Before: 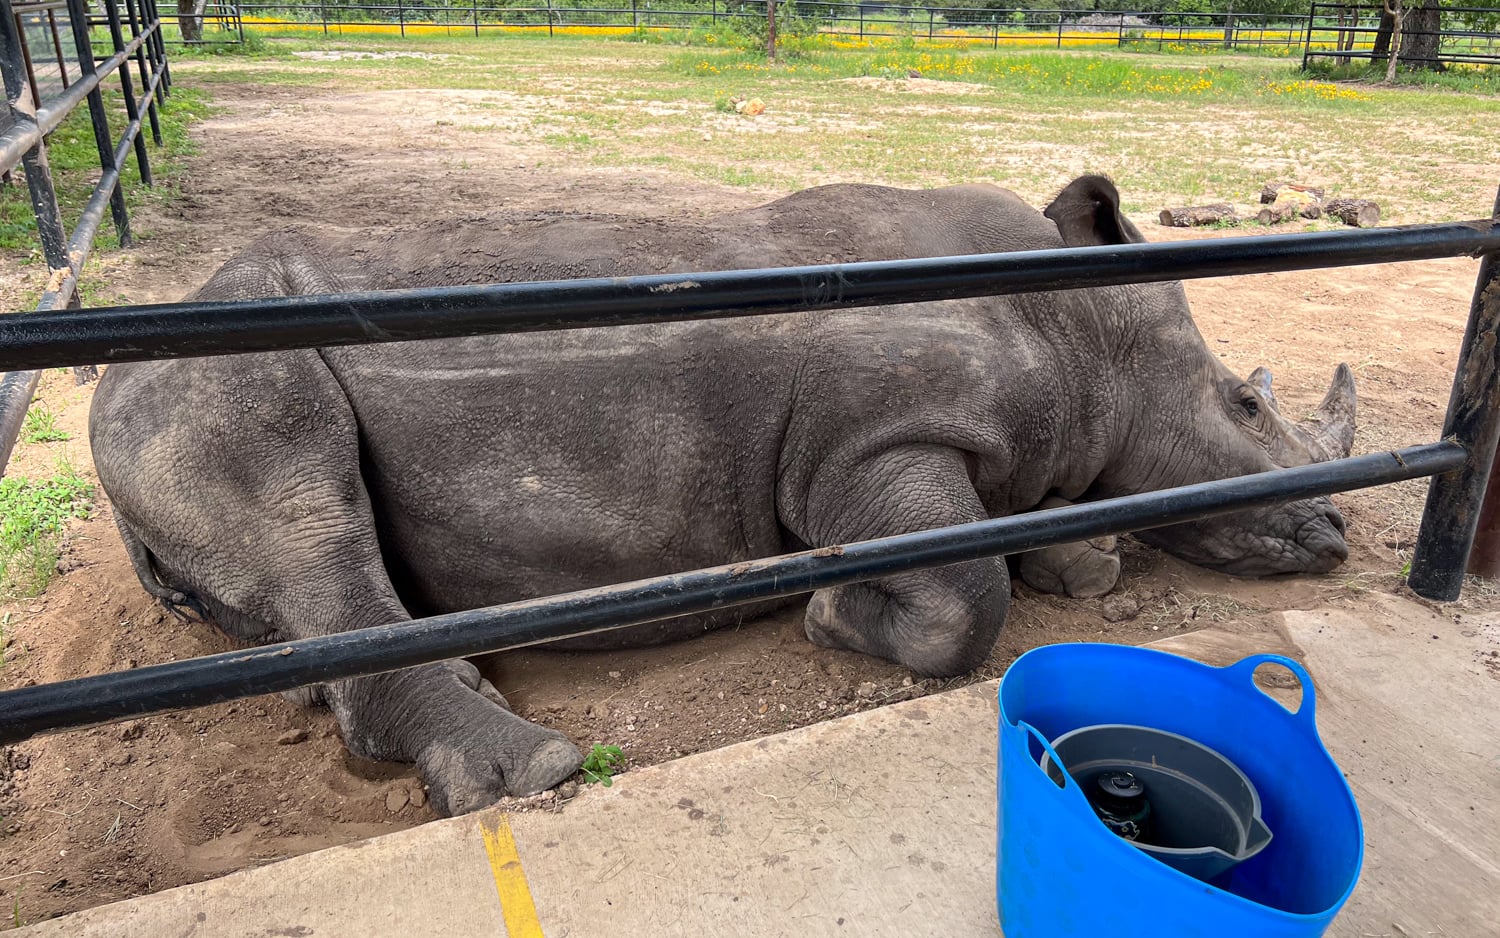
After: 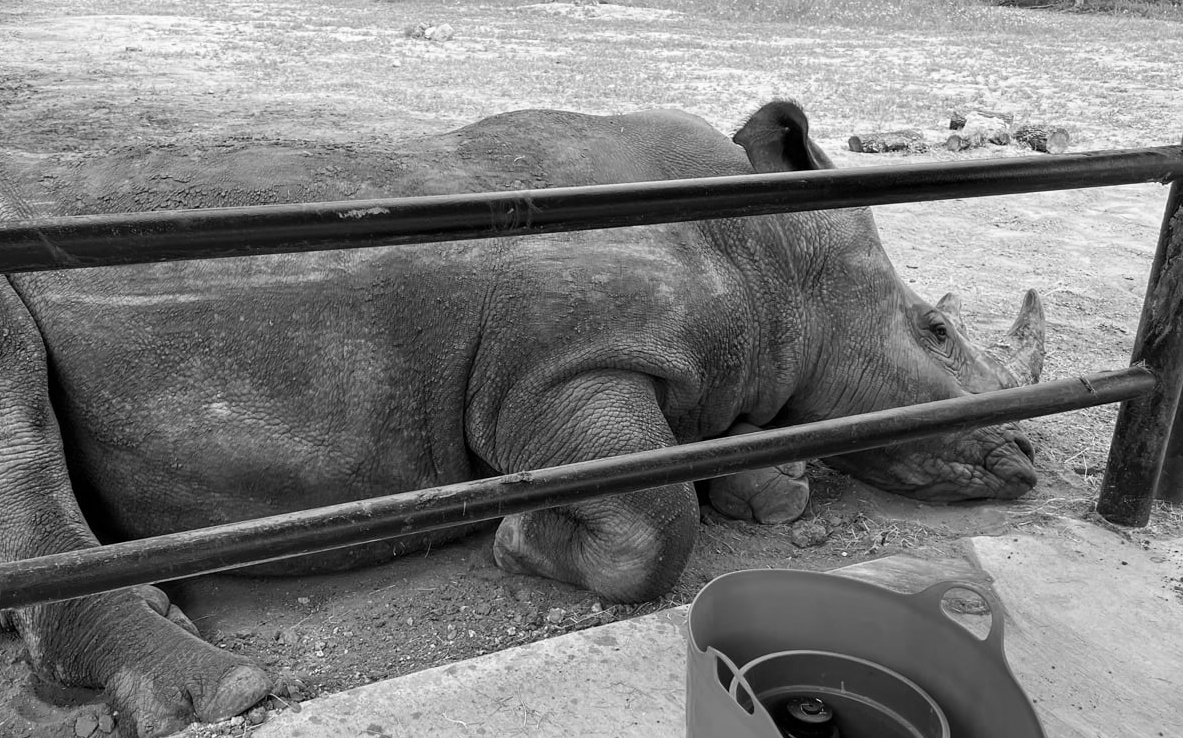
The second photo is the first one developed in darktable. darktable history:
monochrome: on, module defaults
crop and rotate: left 20.74%, top 7.912%, right 0.375%, bottom 13.378%
